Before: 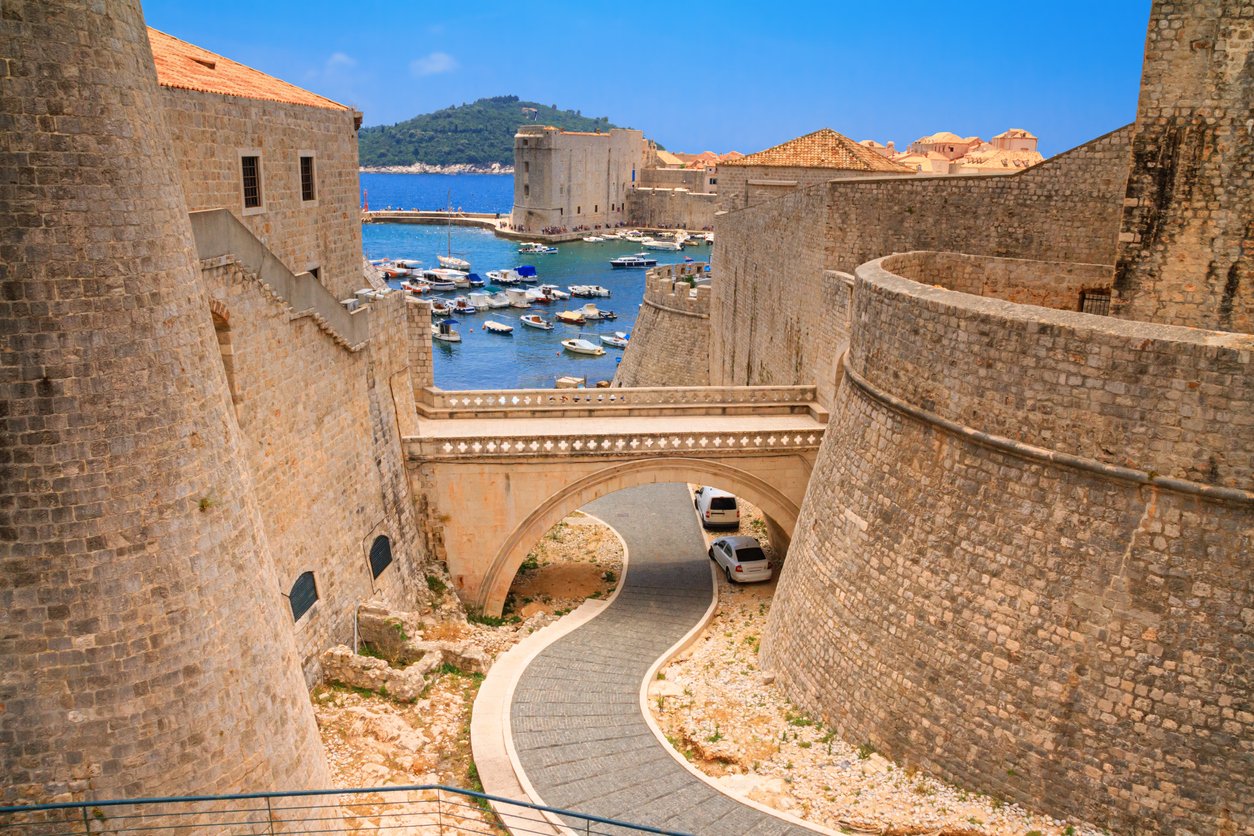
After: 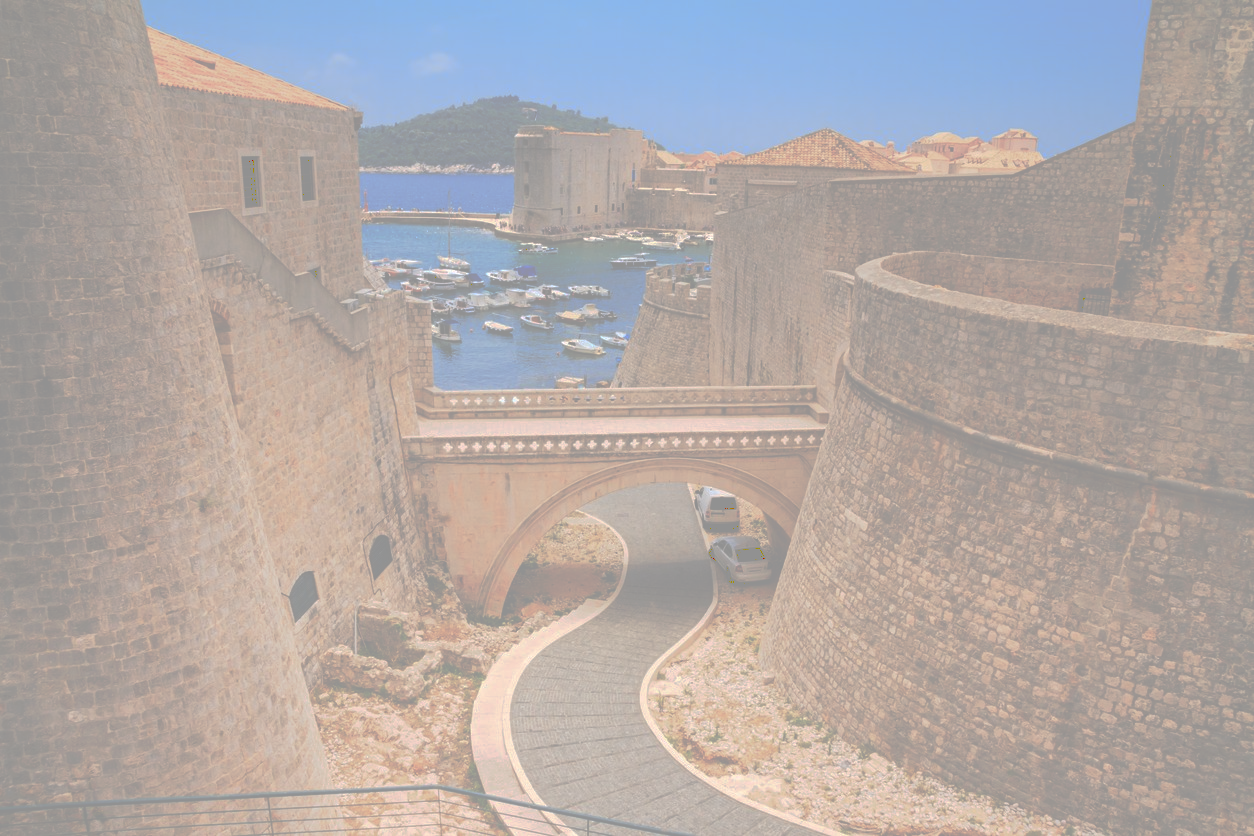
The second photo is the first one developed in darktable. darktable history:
tone equalizer: edges refinement/feathering 500, mask exposure compensation -1.57 EV, preserve details no
tone curve: curves: ch0 [(0, 0) (0.003, 0.6) (0.011, 0.6) (0.025, 0.601) (0.044, 0.601) (0.069, 0.601) (0.1, 0.601) (0.136, 0.602) (0.177, 0.605) (0.224, 0.609) (0.277, 0.615) (0.335, 0.625) (0.399, 0.633) (0.468, 0.654) (0.543, 0.676) (0.623, 0.71) (0.709, 0.753) (0.801, 0.802) (0.898, 0.85) (1, 1)], preserve colors none
